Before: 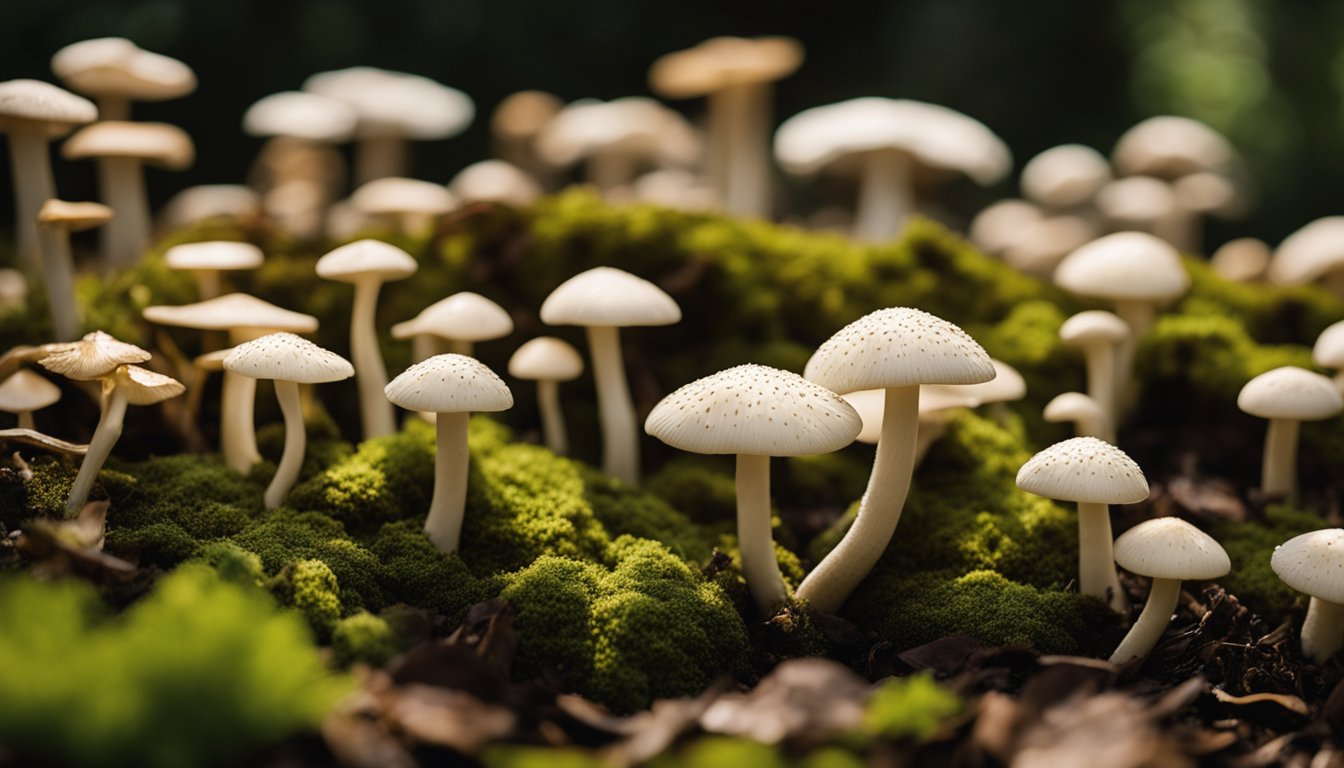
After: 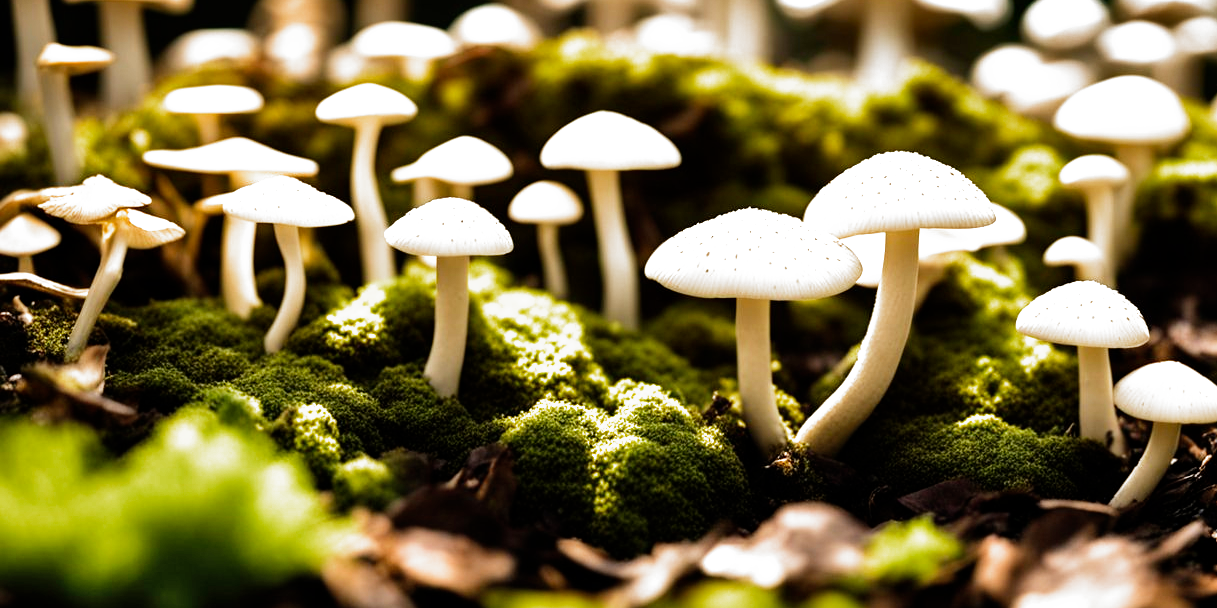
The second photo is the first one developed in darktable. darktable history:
exposure: black level correction 0, exposure 1.105 EV, compensate highlight preservation false
crop: top 20.422%, right 9.426%, bottom 0.335%
filmic rgb: black relative exposure -8.29 EV, white relative exposure 2.2 EV, threshold 5.98 EV, target white luminance 99.984%, hardness 7.05, latitude 75.25%, contrast 1.325, highlights saturation mix -1.9%, shadows ↔ highlights balance 29.62%, preserve chrominance no, color science v4 (2020), contrast in shadows soft, contrast in highlights soft, enable highlight reconstruction true
tone equalizer: on, module defaults
shadows and highlights: white point adjustment 0.087, highlights -71.32, soften with gaussian
